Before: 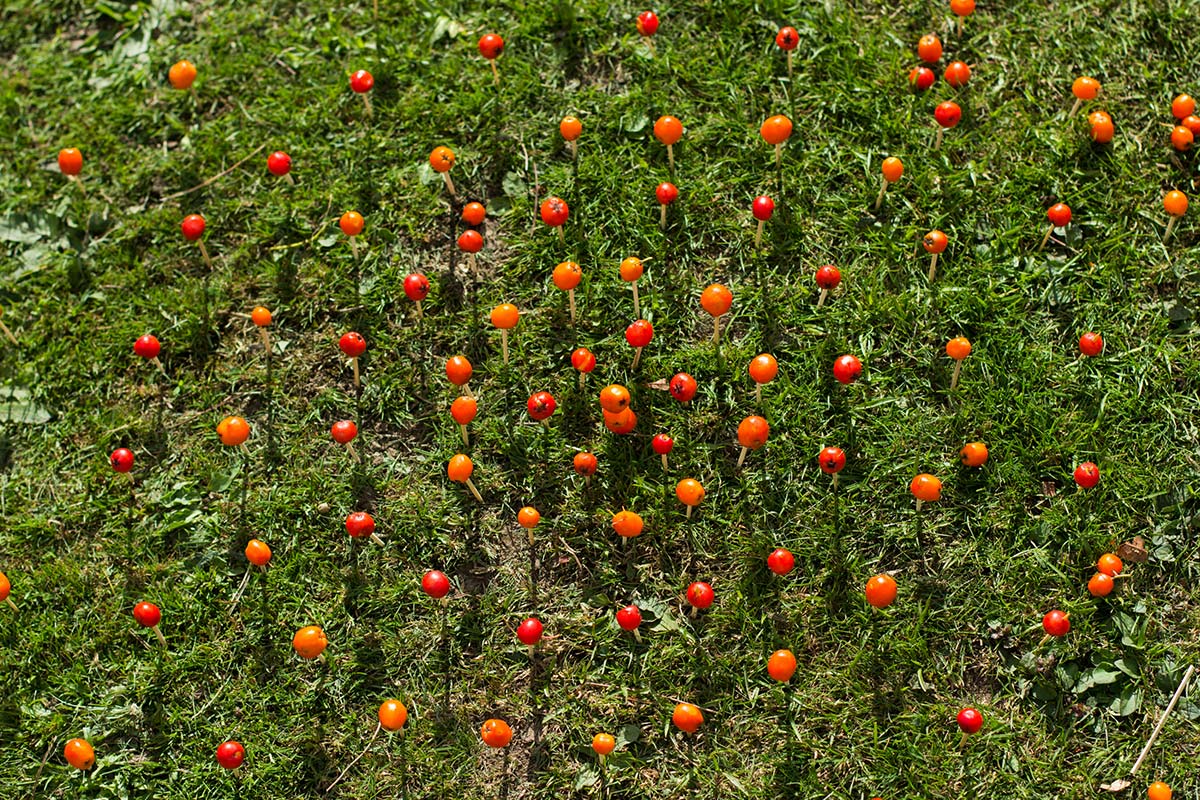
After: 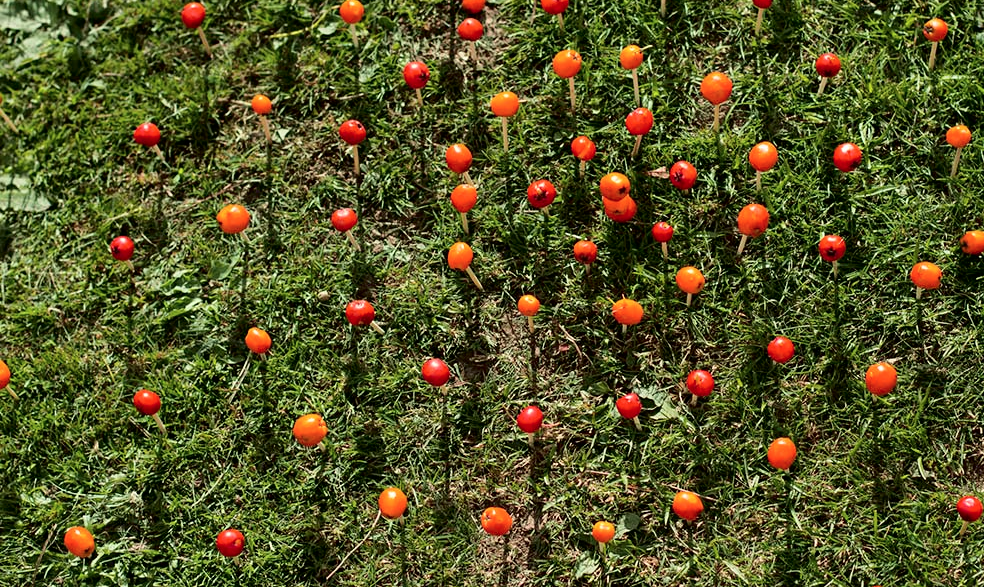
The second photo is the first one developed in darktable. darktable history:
tone equalizer: on, module defaults
crop: top 26.531%, right 17.959%
tone curve: curves: ch0 [(0.003, 0) (0.066, 0.023) (0.149, 0.094) (0.264, 0.238) (0.395, 0.401) (0.517, 0.553) (0.716, 0.743) (0.813, 0.846) (1, 1)]; ch1 [(0, 0) (0.164, 0.115) (0.337, 0.332) (0.39, 0.398) (0.464, 0.461) (0.501, 0.5) (0.521, 0.529) (0.571, 0.588) (0.652, 0.681) (0.733, 0.749) (0.811, 0.796) (1, 1)]; ch2 [(0, 0) (0.337, 0.382) (0.464, 0.476) (0.501, 0.502) (0.527, 0.54) (0.556, 0.567) (0.6, 0.59) (0.687, 0.675) (1, 1)], color space Lab, independent channels, preserve colors none
